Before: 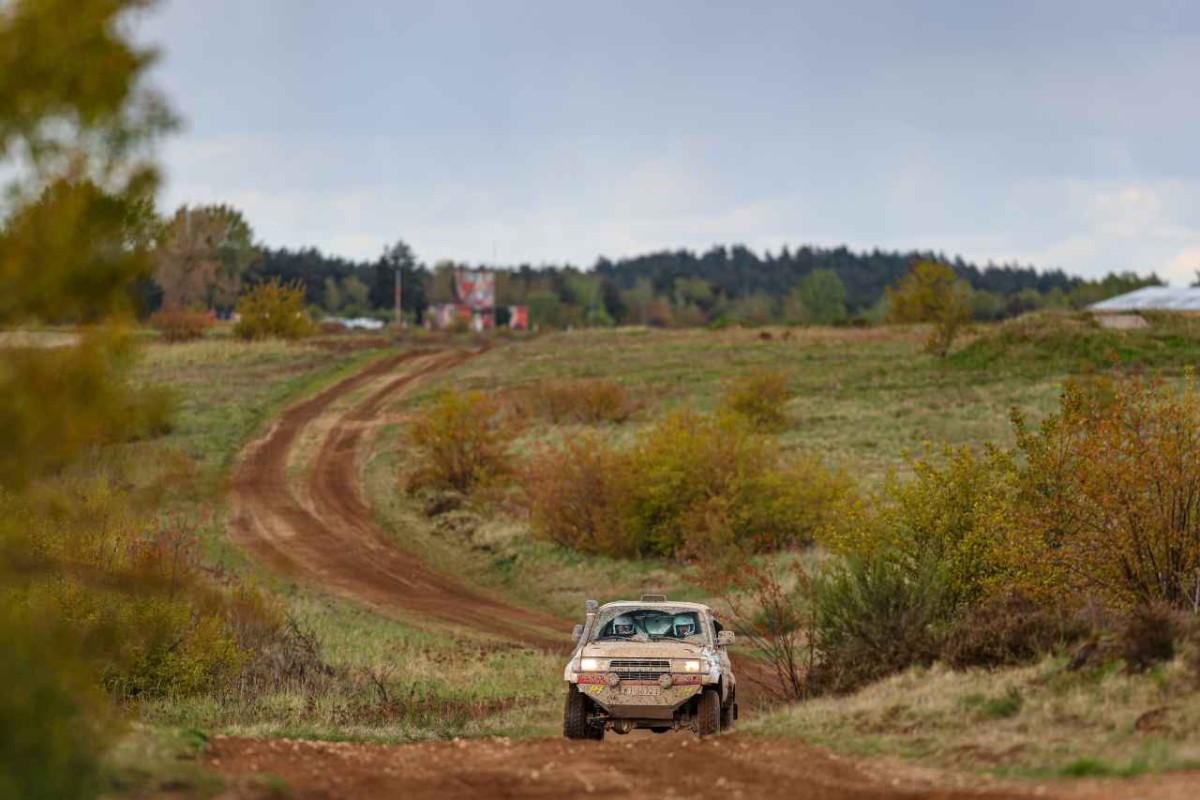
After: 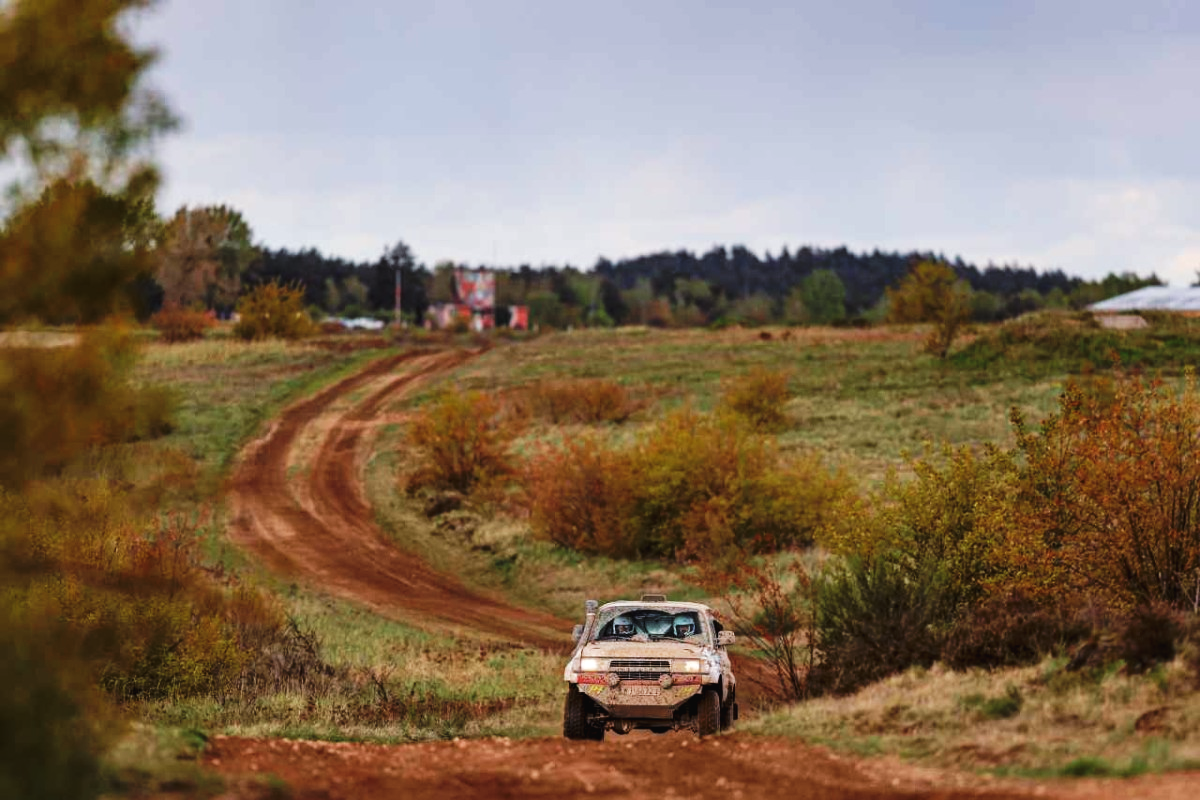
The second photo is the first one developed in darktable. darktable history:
tone curve: curves: ch0 [(0, 0) (0.003, 0.02) (0.011, 0.021) (0.025, 0.022) (0.044, 0.023) (0.069, 0.026) (0.1, 0.04) (0.136, 0.06) (0.177, 0.092) (0.224, 0.127) (0.277, 0.176) (0.335, 0.258) (0.399, 0.349) (0.468, 0.444) (0.543, 0.546) (0.623, 0.649) (0.709, 0.754) (0.801, 0.842) (0.898, 0.922) (1, 1)], preserve colors none
color look up table: target L [93.8, 93.31, 84.11, 84.1, 69.77, 68.71, 61.67, 51.13, 49.4, 38.78, 32.56, 10.72, 200.38, 101.37, 87.83, 83.94, 80.83, 68.79, 63.73, 61.11, 60.57, 46.42, 43.8, 48.91, 30.97, 26.83, 26.56, 11.63, 79.85, 64.09, 59.89, 56.27, 53.95, 52.28, 56.79, 49.36, 42.1, 39.74, 37.03, 31.81, 16.36, 5.626, 7.847, 87.11, 72.76, 68.2, 53.99, 45.15, 33.87], target a [-15.1, -19.84, -59.59, -76.26, -55.59, -34.75, -41.54, -25.38, -6.118, -25.26, -20.14, -7.428, 0, 0, -1.812, 7.635, 19.88, 44.01, 42.03, 49.87, 12.65, 47.89, 37.44, 58, 6.711, 31.68, 34.91, 21.05, 23.55, 66.57, 35.41, 71.19, 2.411, 19.73, 74.49, 59.42, 24.36, 29.35, 45.7, 17.1, 39.03, 39.07, 6.963, -46.85, -6.323, -21.62, -8.601, -19.44, -1.149], target b [21.81, 81.44, 16.54, 64.89, 53.04, 36.91, 20.72, 17.14, 35.04, 24.49, 17.79, 3.325, 0, -0.001, 55.53, 0.91, 21.74, -1.318, 52.14, 25.76, 29.65, 24.08, 39.32, 45.68, 11.03, 31.88, 8.058, 18.41, -21.55, -41.61, -4.908, -13.73, -60.07, -49.45, -45.26, 2.375, -21.59, -74.37, -45.97, -46.37, -49.89, -37.64, -19.71, -11.1, -15.1, -40.48, -15.44, -8.128, -24.18], num patches 49
